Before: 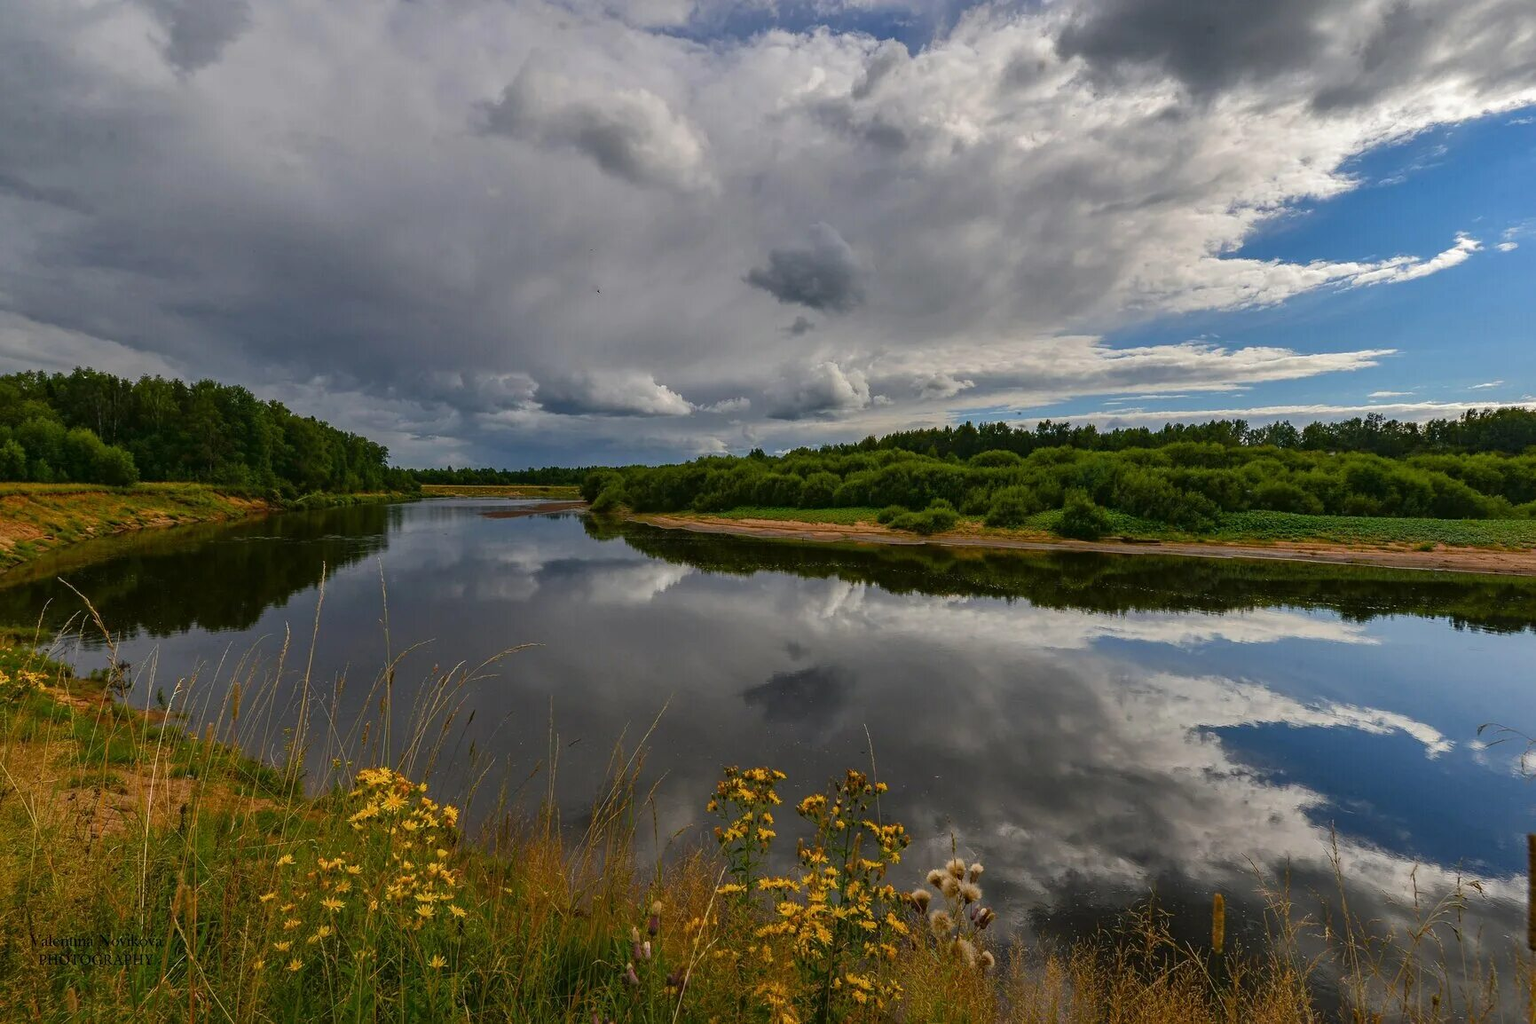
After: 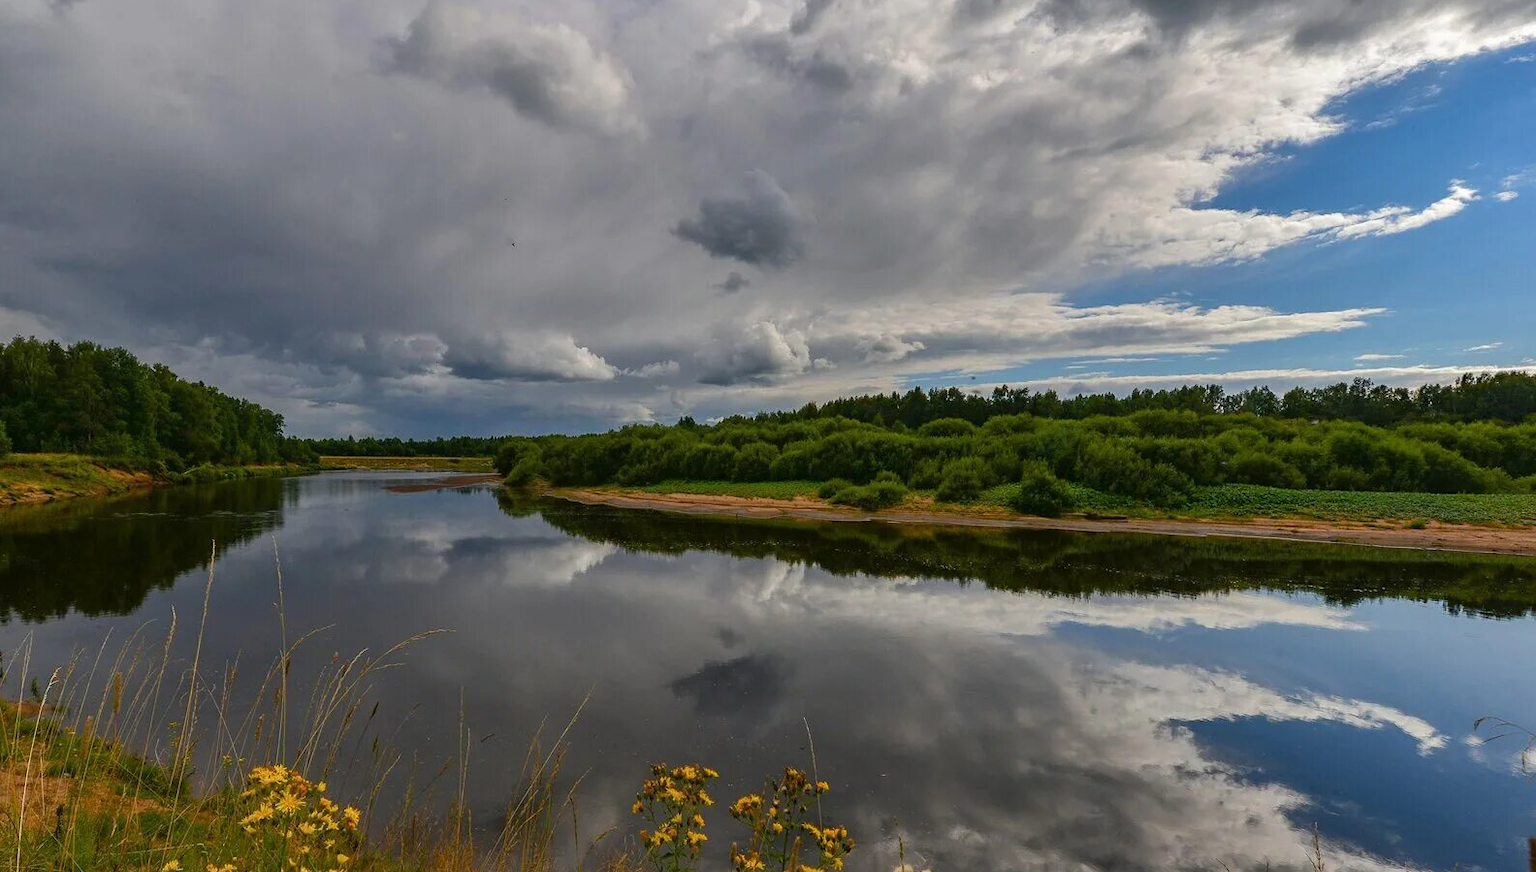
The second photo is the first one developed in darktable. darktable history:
crop: left 8.402%, top 6.599%, bottom 15.237%
